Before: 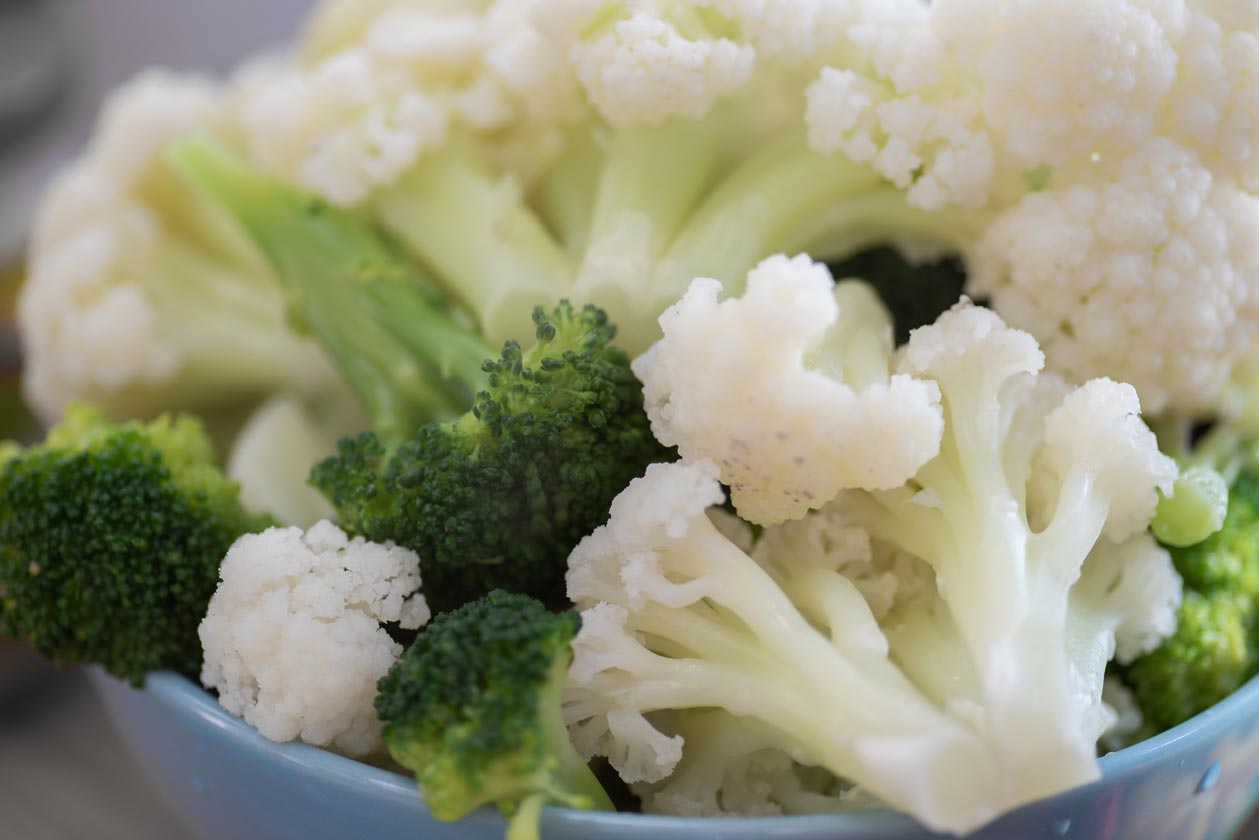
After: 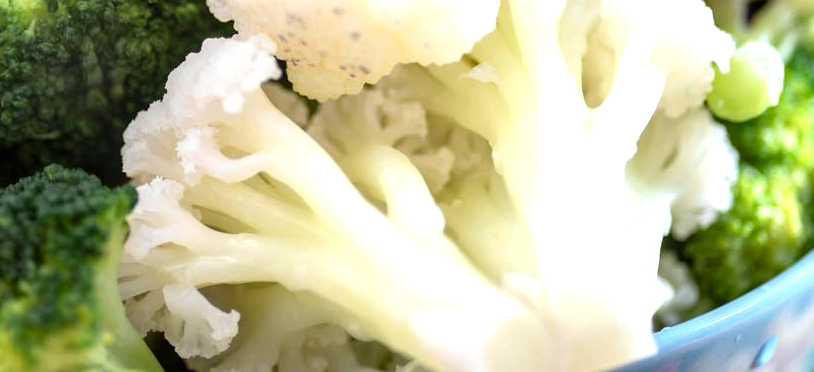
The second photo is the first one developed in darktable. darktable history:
crop and rotate: left 35.328%, top 50.67%, bottom 4.949%
tone equalizer: -8 EV -0.427 EV, -7 EV -0.38 EV, -6 EV -0.326 EV, -5 EV -0.241 EV, -3 EV 0.187 EV, -2 EV 0.351 EV, -1 EV 0.385 EV, +0 EV 0.423 EV
exposure: black level correction 0.001, exposure 0.5 EV, compensate exposure bias true, compensate highlight preservation false
color balance rgb: perceptual saturation grading › global saturation 0.949%, global vibrance 20%
local contrast: detail 130%
